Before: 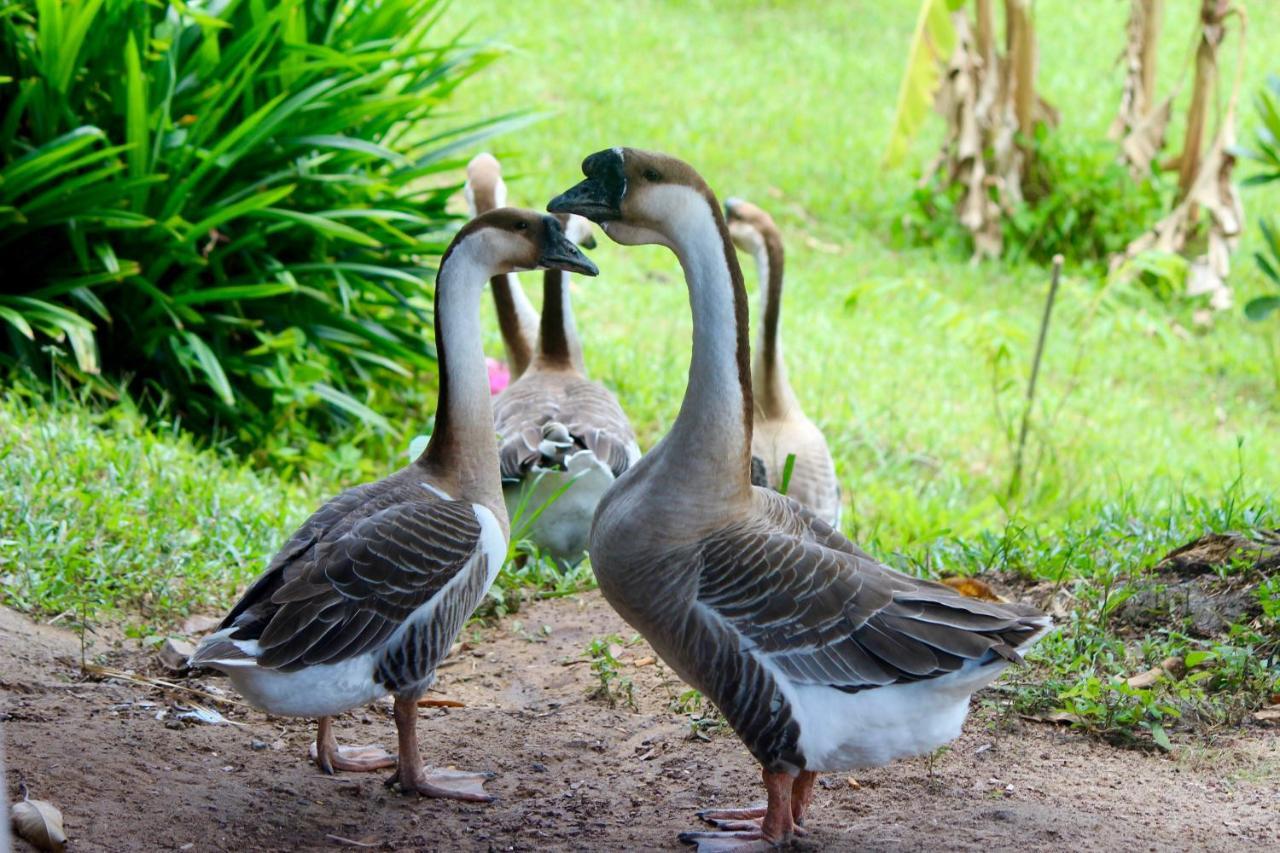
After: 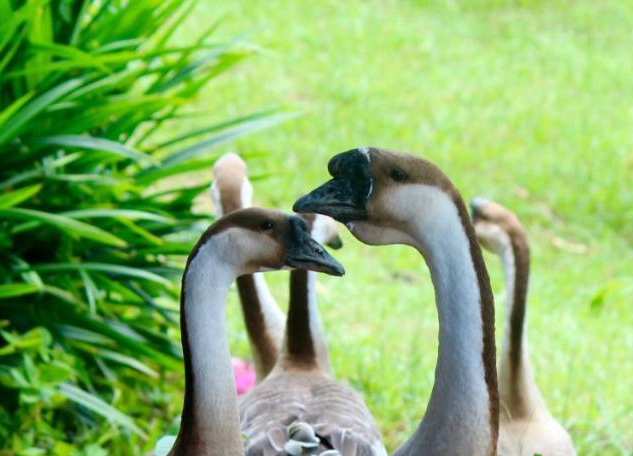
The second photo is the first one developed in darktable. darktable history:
crop: left 19.878%, right 30.593%, bottom 46.528%
